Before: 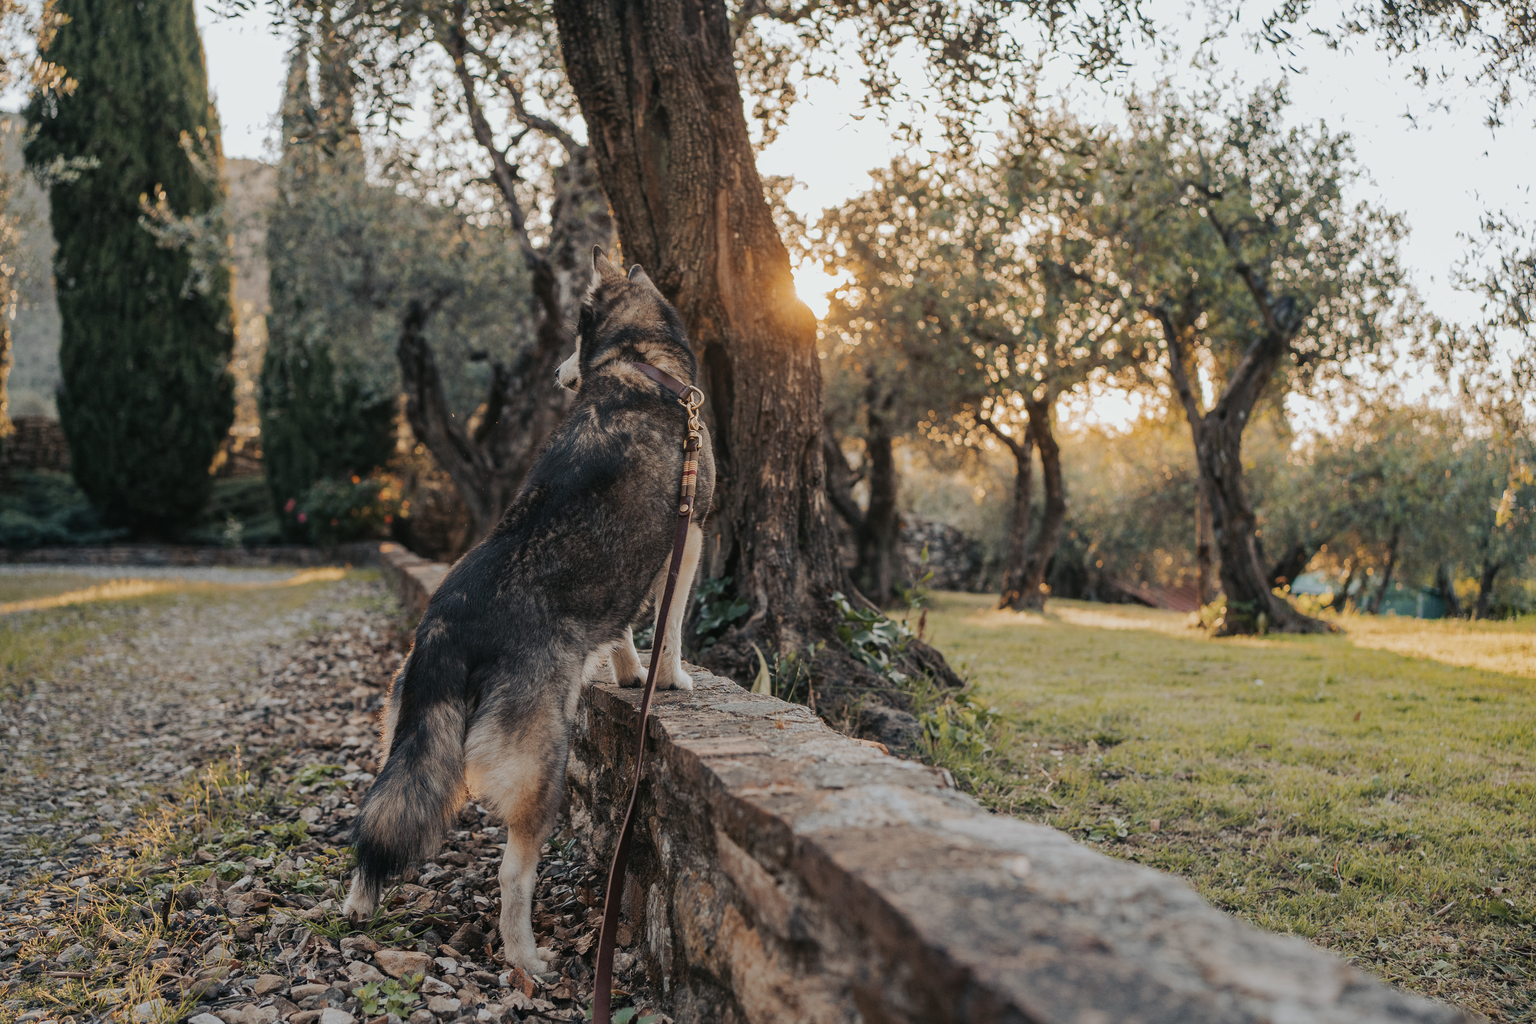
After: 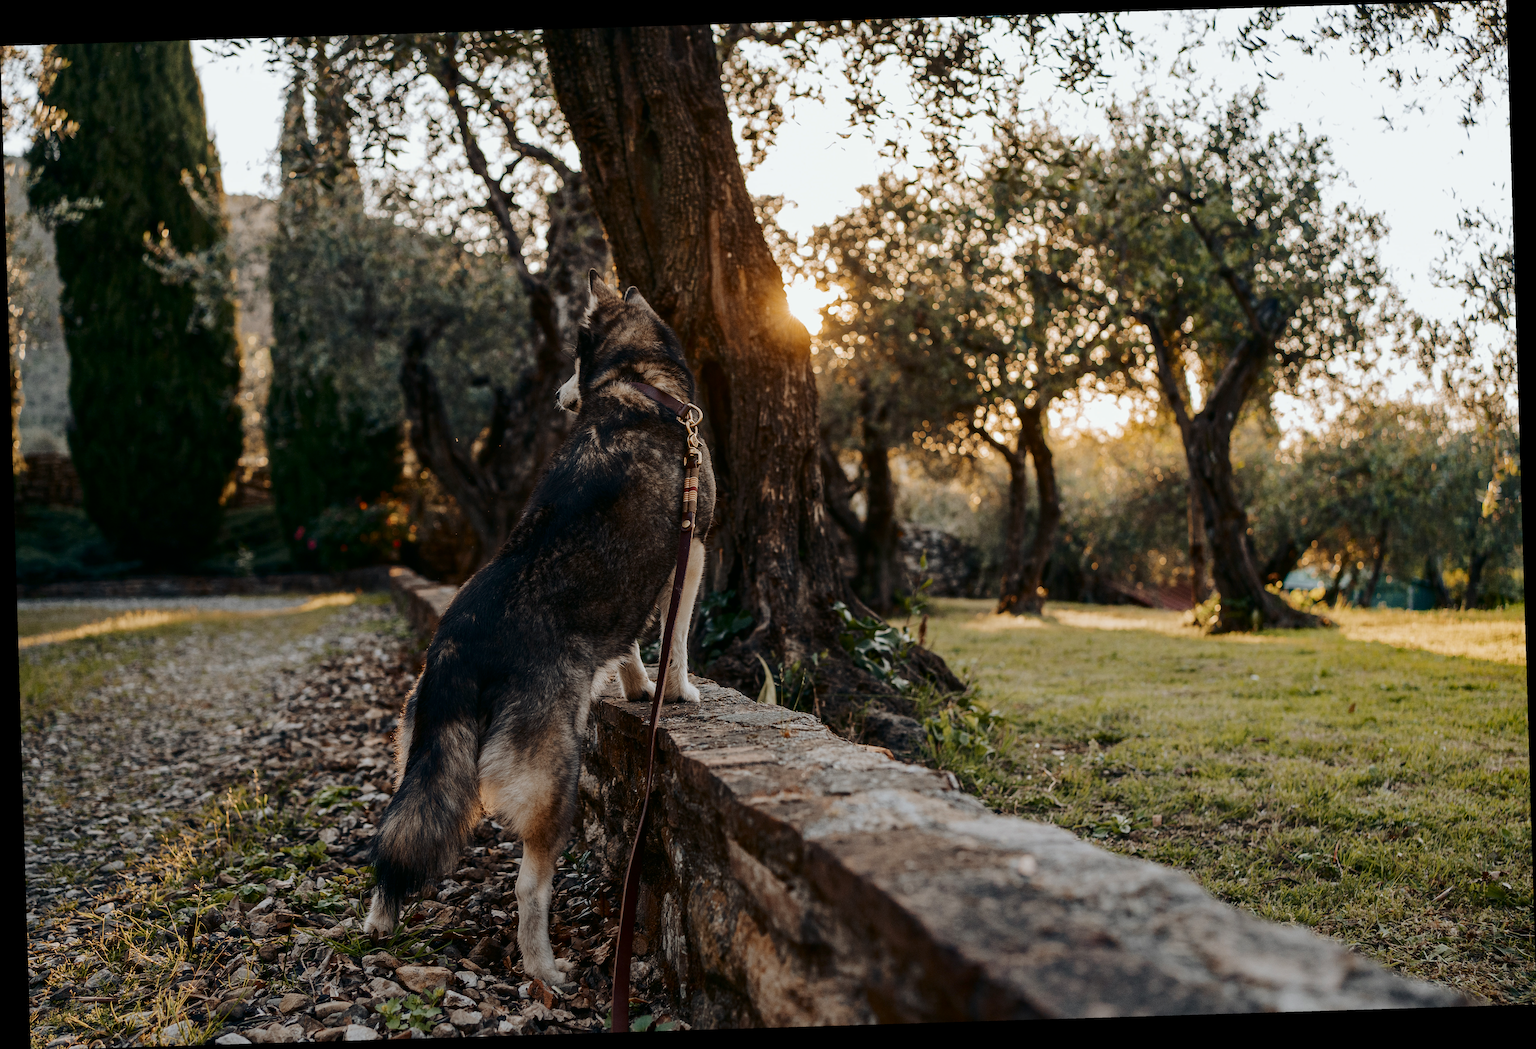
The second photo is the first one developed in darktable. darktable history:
exposure: exposure 0.128 EV, compensate highlight preservation false
contrast brightness saturation: contrast 0.19, brightness -0.24, saturation 0.11
rotate and perspective: rotation -1.75°, automatic cropping off
